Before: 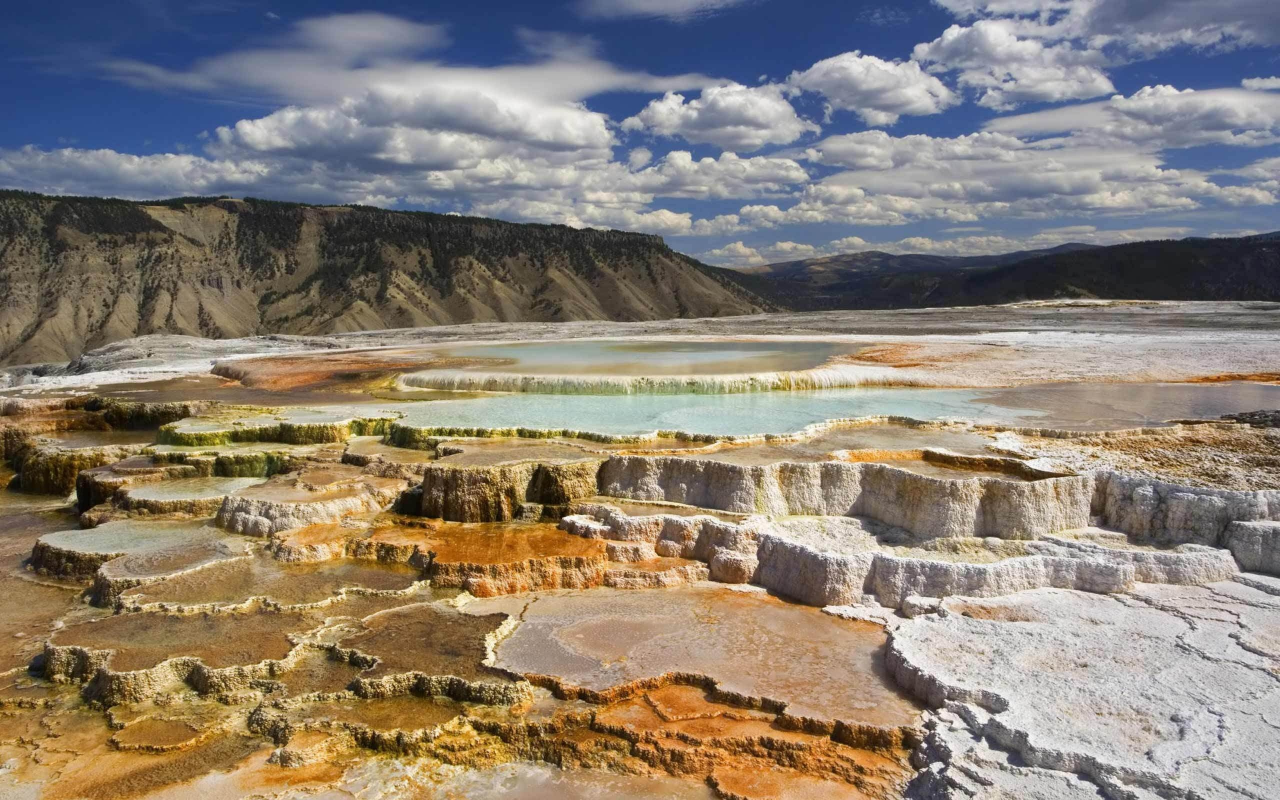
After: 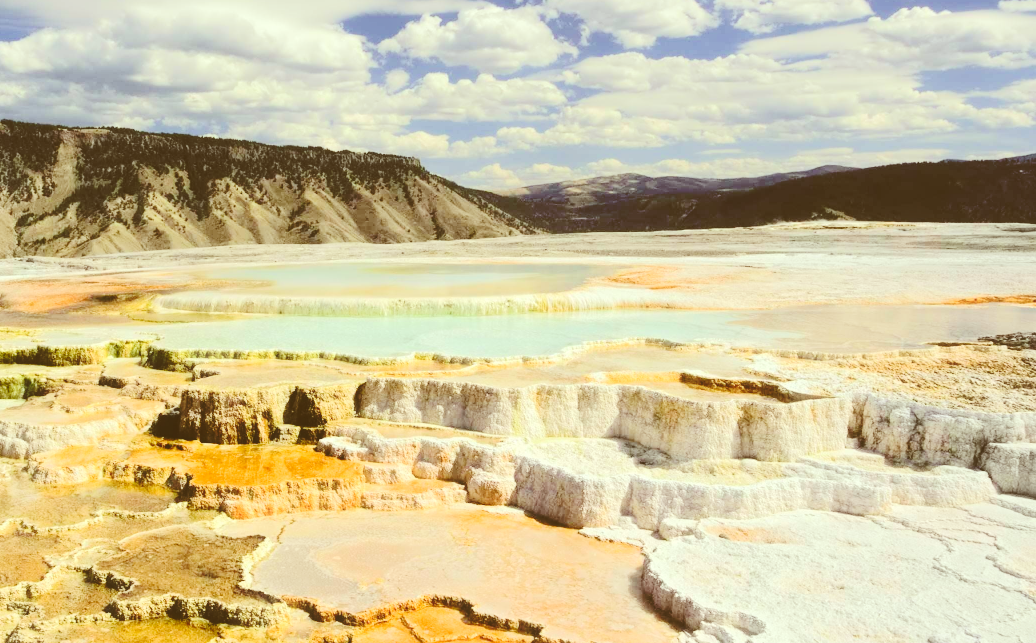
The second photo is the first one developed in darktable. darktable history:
color correction: highlights a* -6.04, highlights b* 9.29, shadows a* 10.7, shadows b* 24.02
haze removal: strength -0.061, compatibility mode true, adaptive false
base curve: curves: ch0 [(0, 0.024) (0.055, 0.065) (0.121, 0.166) (0.236, 0.319) (0.693, 0.726) (1, 1)], preserve colors none
tone equalizer: -7 EV 0.14 EV, -6 EV 0.587 EV, -5 EV 1.12 EV, -4 EV 1.34 EV, -3 EV 1.13 EV, -2 EV 0.6 EV, -1 EV 0.152 EV, edges refinement/feathering 500, mask exposure compensation -1.57 EV, preserve details no
shadows and highlights: shadows -1.58, highlights 40.17
crop: left 19.024%, top 9.844%, right 0%, bottom 9.7%
